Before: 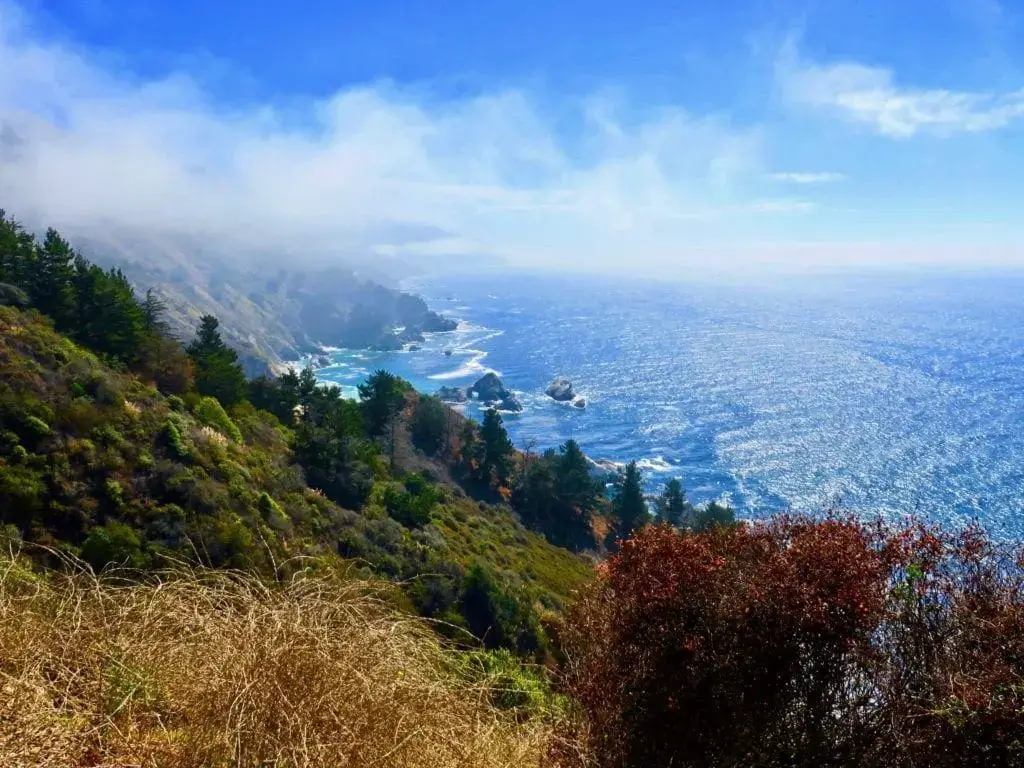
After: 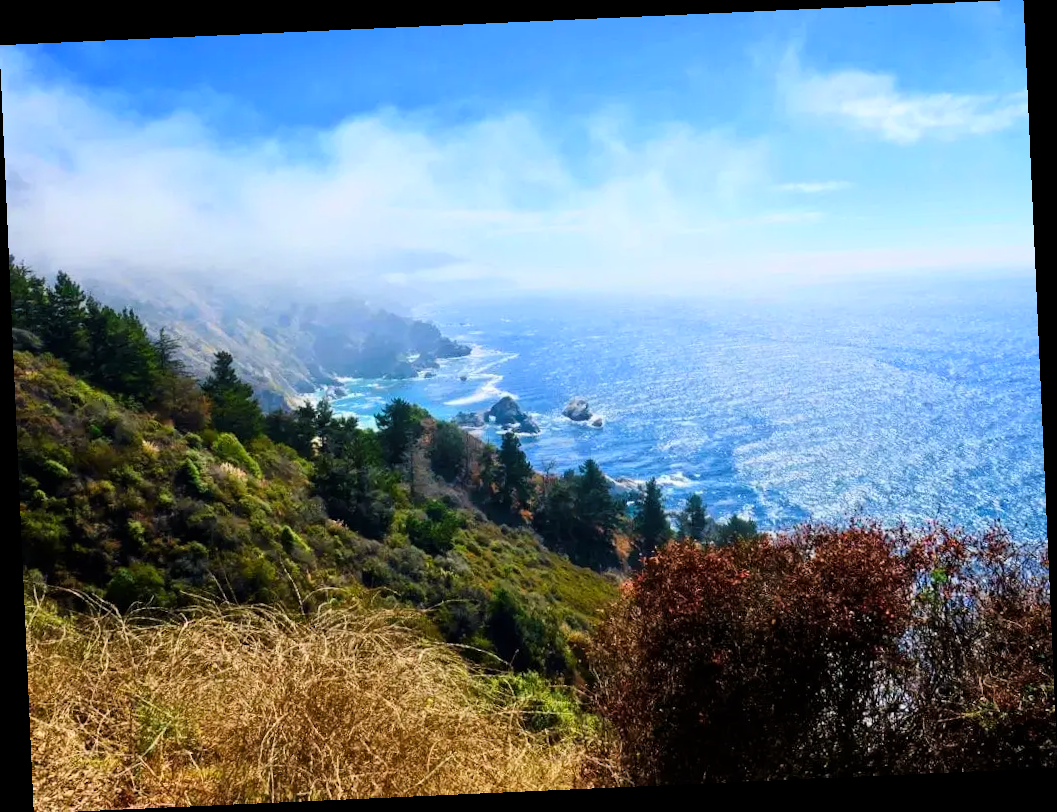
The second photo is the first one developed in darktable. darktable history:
tone curve: curves: ch0 [(0, 0) (0.004, 0.001) (0.133, 0.112) (0.325, 0.362) (0.832, 0.893) (1, 1)], color space Lab, linked channels, preserve colors none
rotate and perspective: rotation -2.56°, automatic cropping off
